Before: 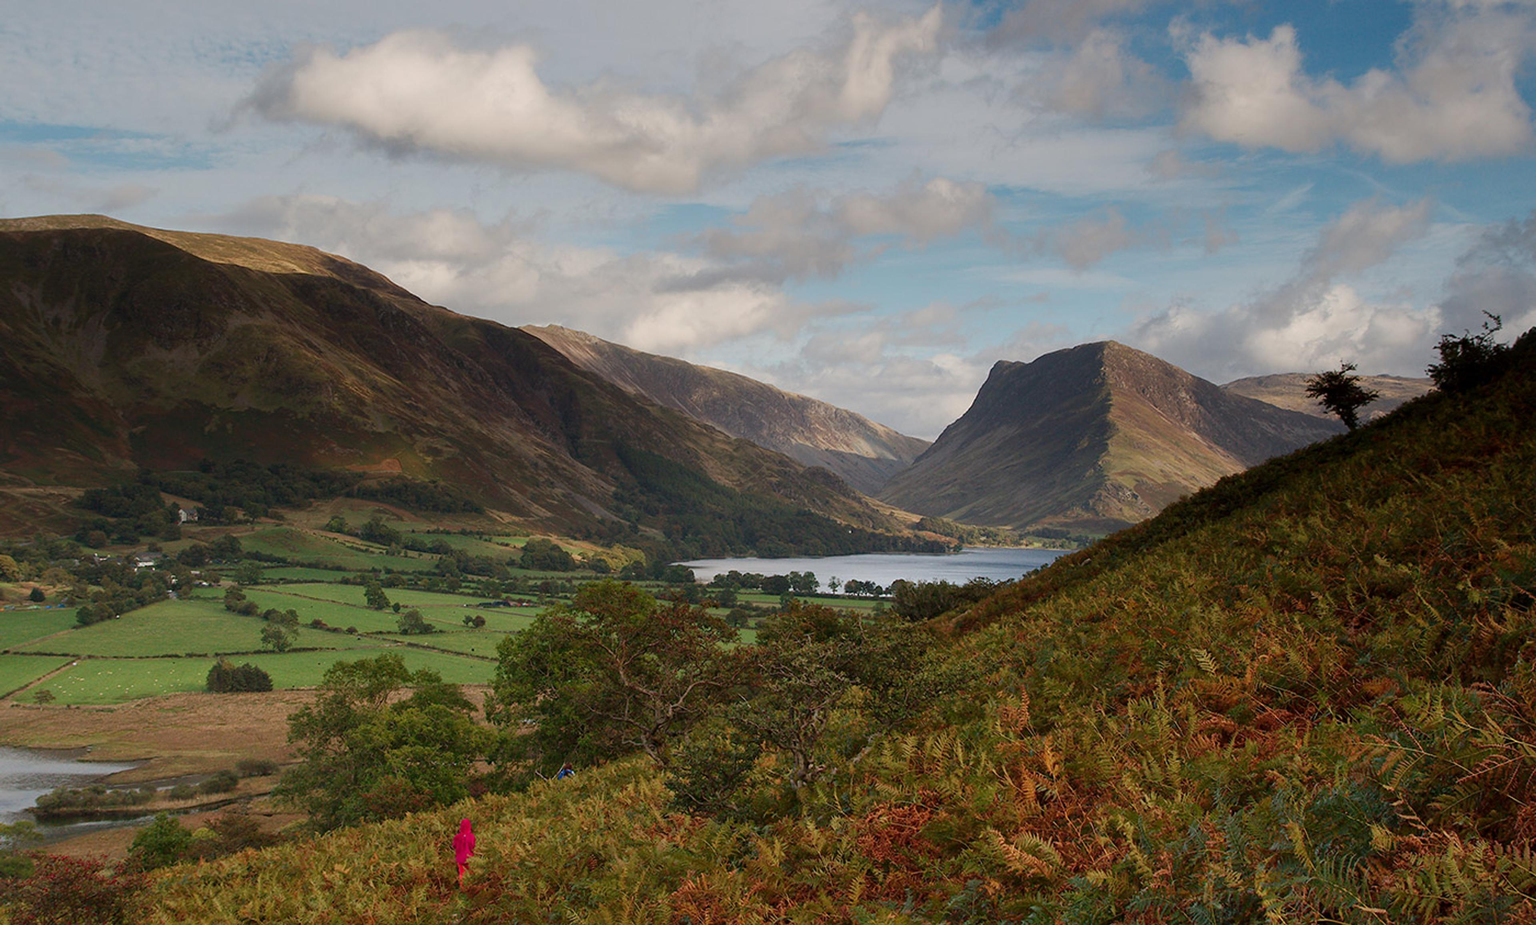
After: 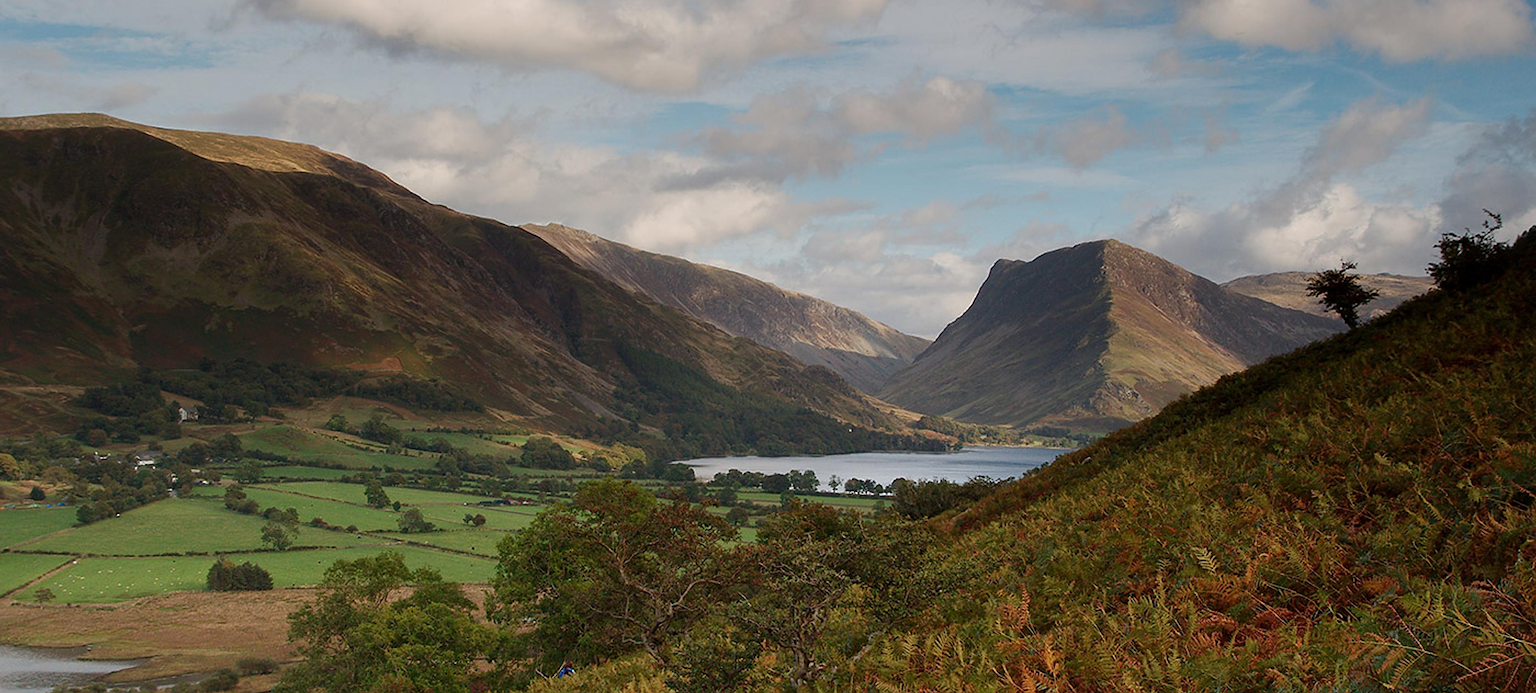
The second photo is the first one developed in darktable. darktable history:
crop: top 11.011%, bottom 13.947%
sharpen: on, module defaults
